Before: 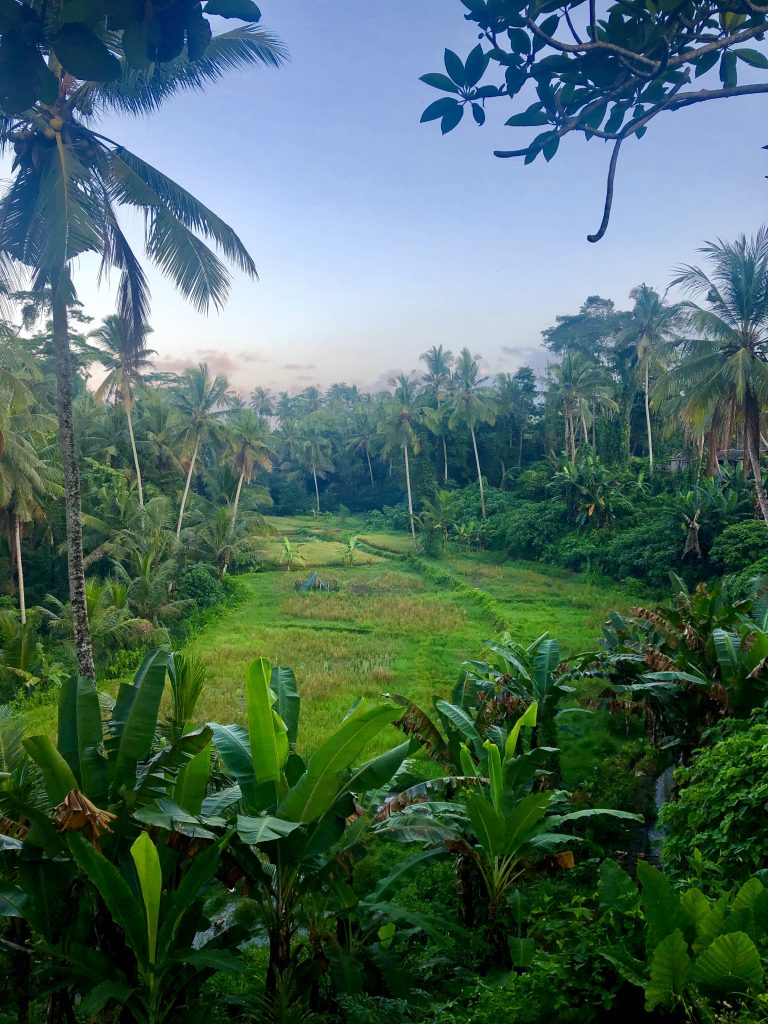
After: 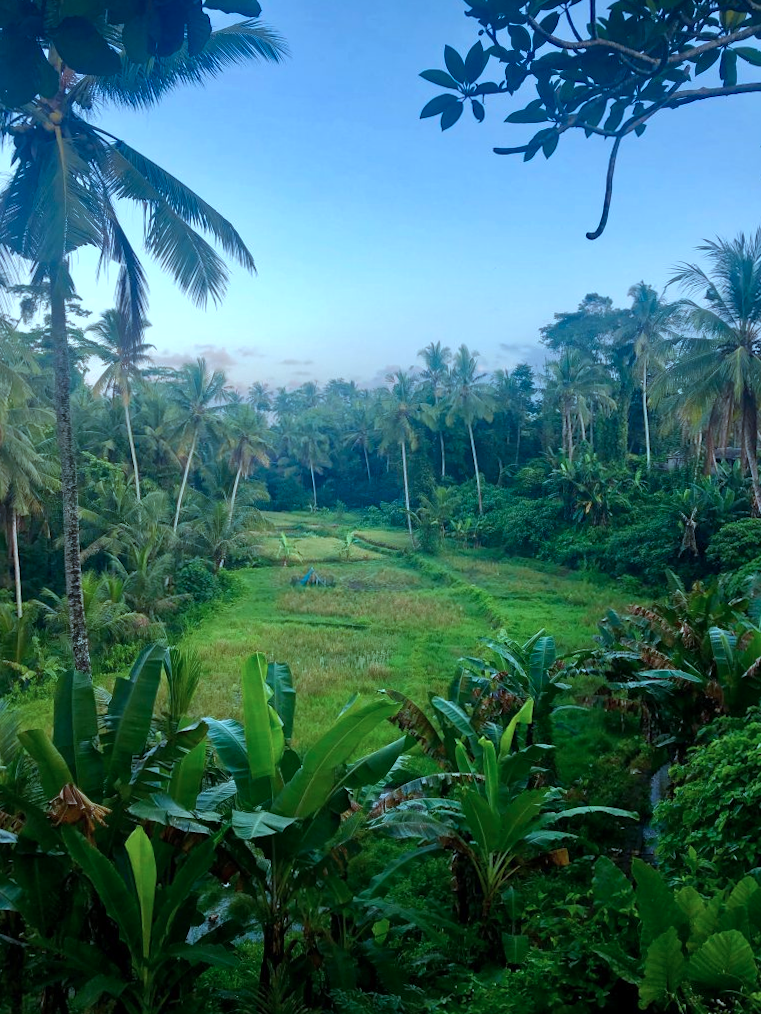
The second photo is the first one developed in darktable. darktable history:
color correction: highlights a* -10.63, highlights b* -19.45
crop and rotate: angle -0.383°
